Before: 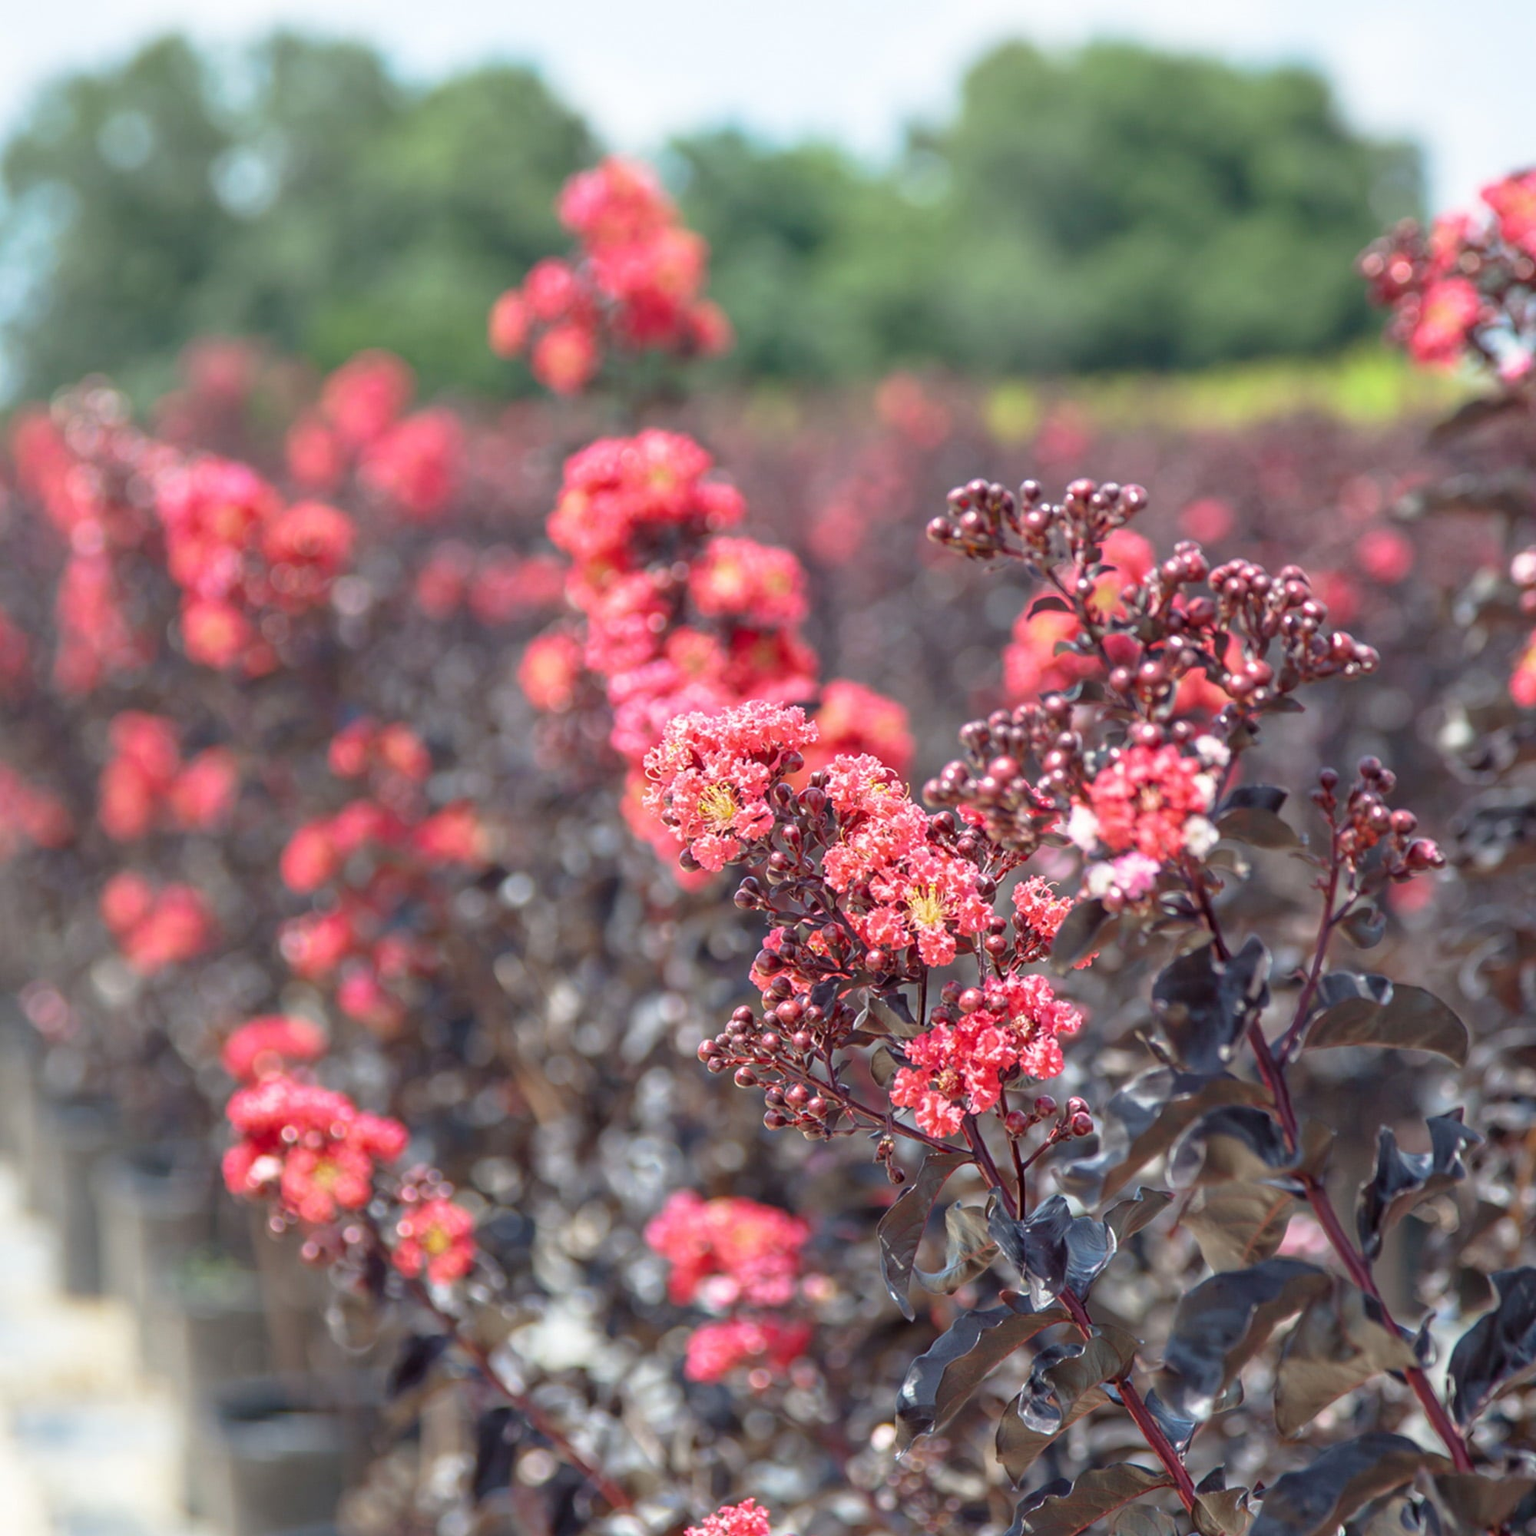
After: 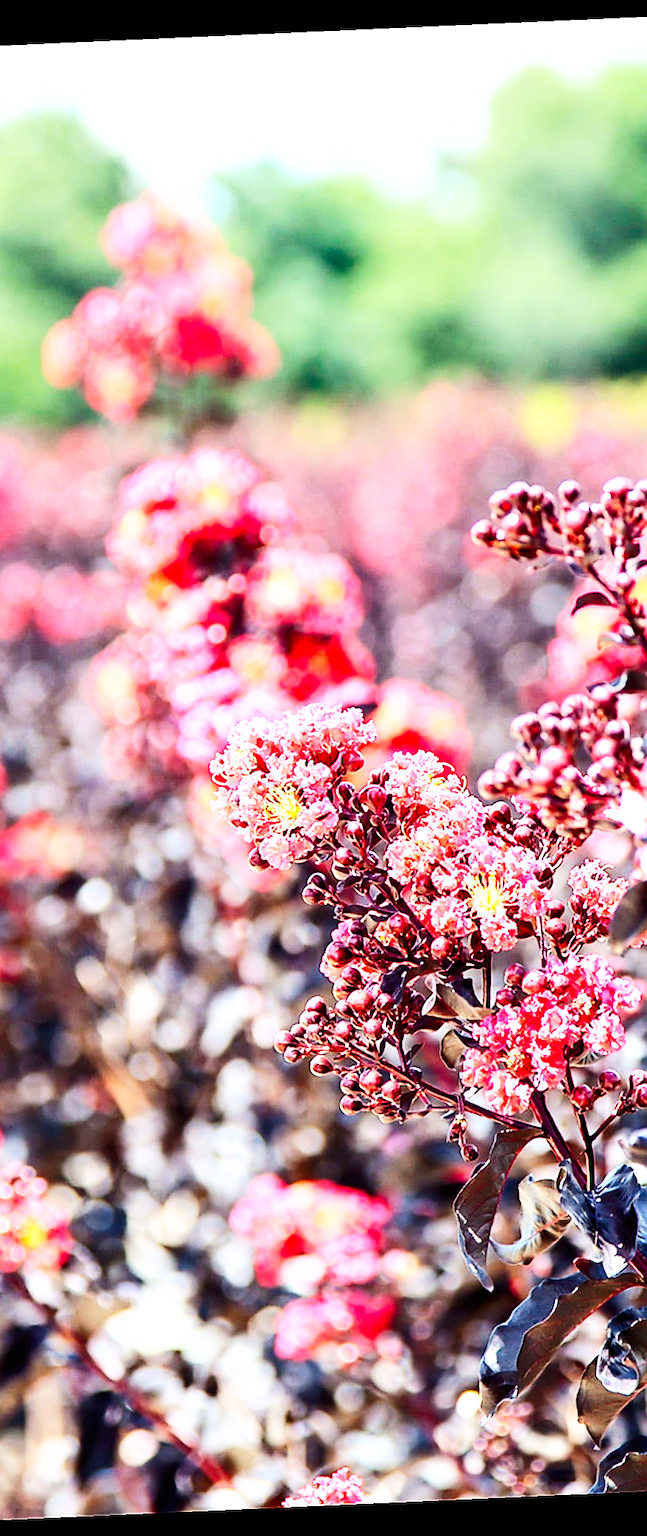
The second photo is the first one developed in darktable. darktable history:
contrast brightness saturation: contrast 0.24, brightness 0.09
base curve: curves: ch0 [(0, 0) (0.007, 0.004) (0.027, 0.03) (0.046, 0.07) (0.207, 0.54) (0.442, 0.872) (0.673, 0.972) (1, 1)], preserve colors none
sharpen: radius 1.4, amount 1.25, threshold 0.7
rotate and perspective: rotation -2.56°, automatic cropping off
crop: left 28.583%, right 29.231%
color balance: lift [0.991, 1, 1, 1], gamma [0.996, 1, 1, 1], input saturation 98.52%, contrast 20.34%, output saturation 103.72%
